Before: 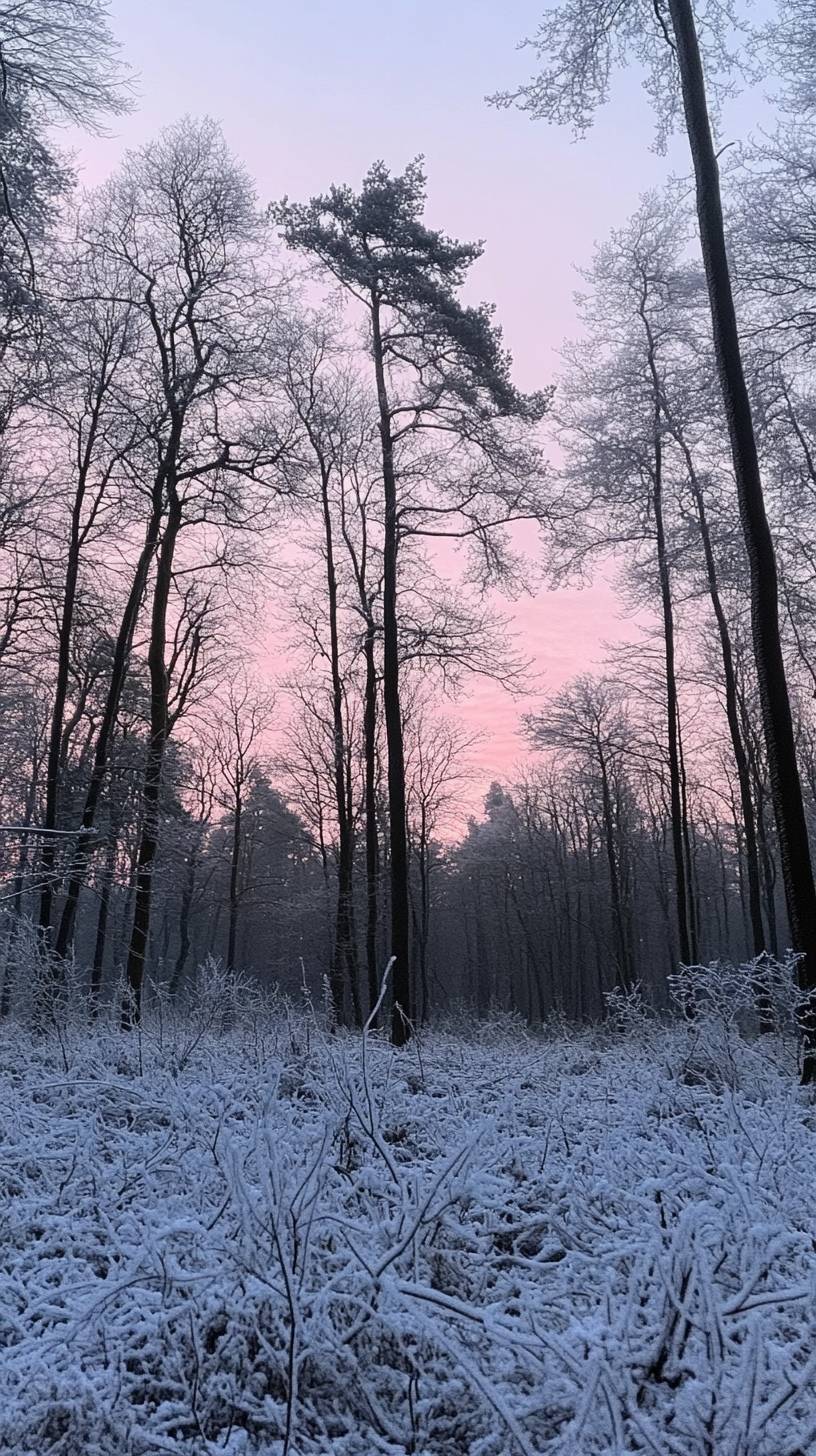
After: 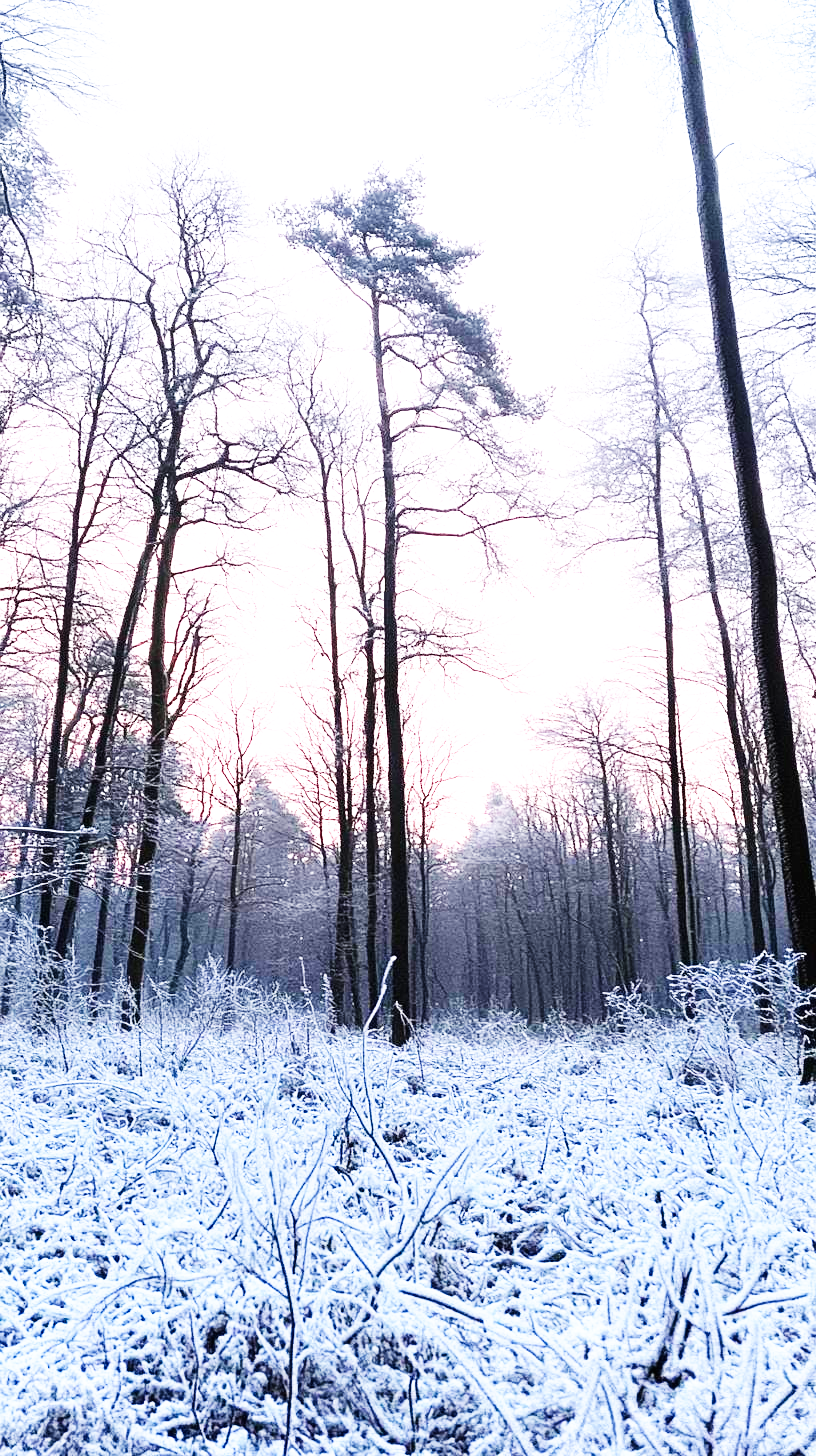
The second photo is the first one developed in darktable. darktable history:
base curve: curves: ch0 [(0, 0) (0.007, 0.004) (0.027, 0.03) (0.046, 0.07) (0.207, 0.54) (0.442, 0.872) (0.673, 0.972) (1, 1)], preserve colors none
exposure: black level correction 0, exposure 1.173 EV, compensate exposure bias true, compensate highlight preservation false
